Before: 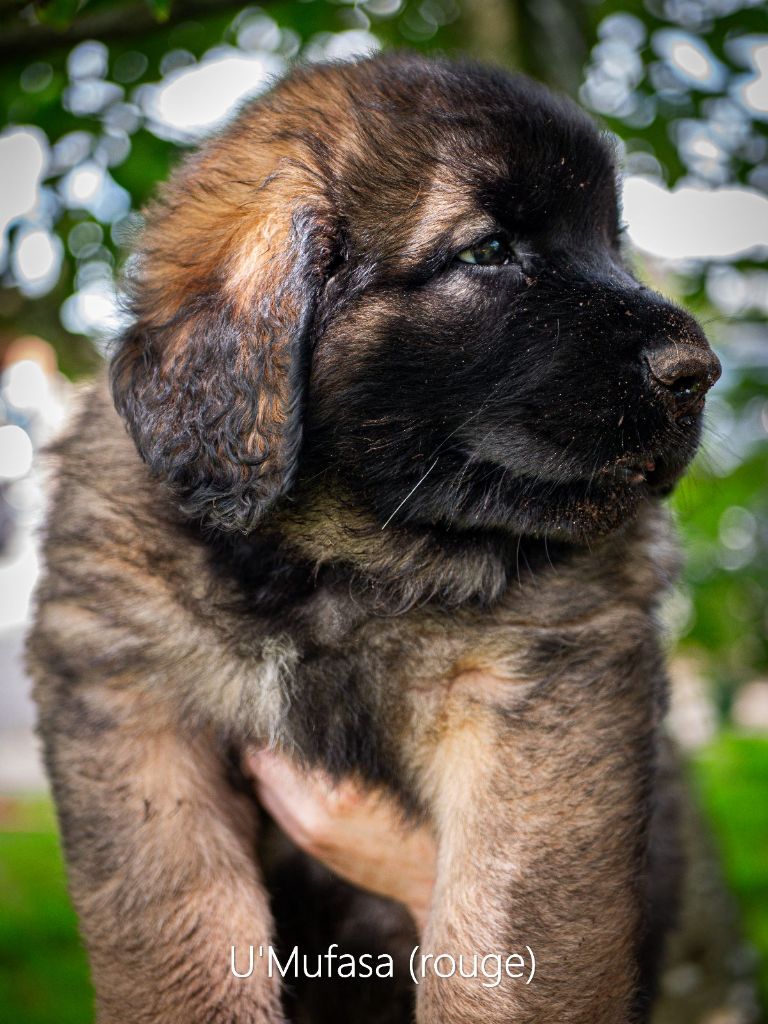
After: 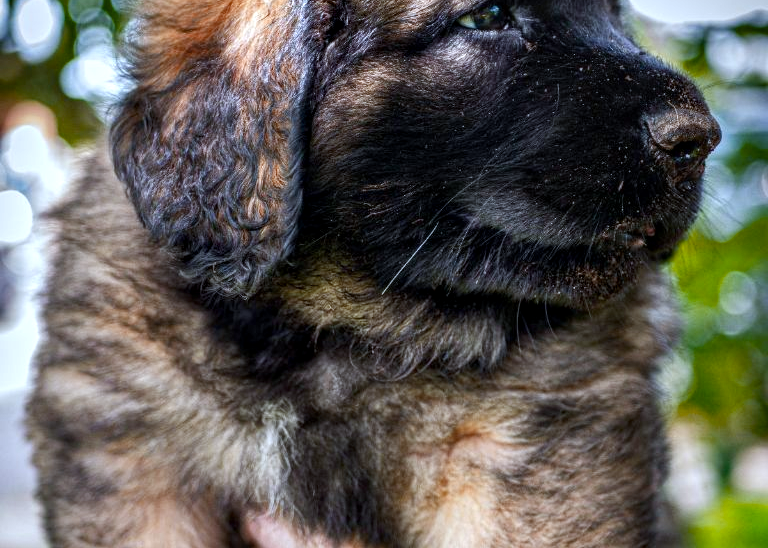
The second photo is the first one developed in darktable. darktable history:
local contrast: on, module defaults
white balance: red 0.924, blue 1.095
color balance rgb: linear chroma grading › shadows 32%, linear chroma grading › global chroma -2%, linear chroma grading › mid-tones 4%, perceptual saturation grading › global saturation -2%, perceptual saturation grading › highlights -8%, perceptual saturation grading › mid-tones 8%, perceptual saturation grading › shadows 4%, perceptual brilliance grading › highlights 8%, perceptual brilliance grading › mid-tones 4%, perceptual brilliance grading › shadows 2%, global vibrance 16%, saturation formula JzAzBz (2021)
crop and rotate: top 23.043%, bottom 23.437%
color zones: curves: ch1 [(0, 0.469) (0.072, 0.457) (0.243, 0.494) (0.429, 0.5) (0.571, 0.5) (0.714, 0.5) (0.857, 0.5) (1, 0.469)]; ch2 [(0, 0.499) (0.143, 0.467) (0.242, 0.436) (0.429, 0.493) (0.571, 0.5) (0.714, 0.5) (0.857, 0.5) (1, 0.499)]
